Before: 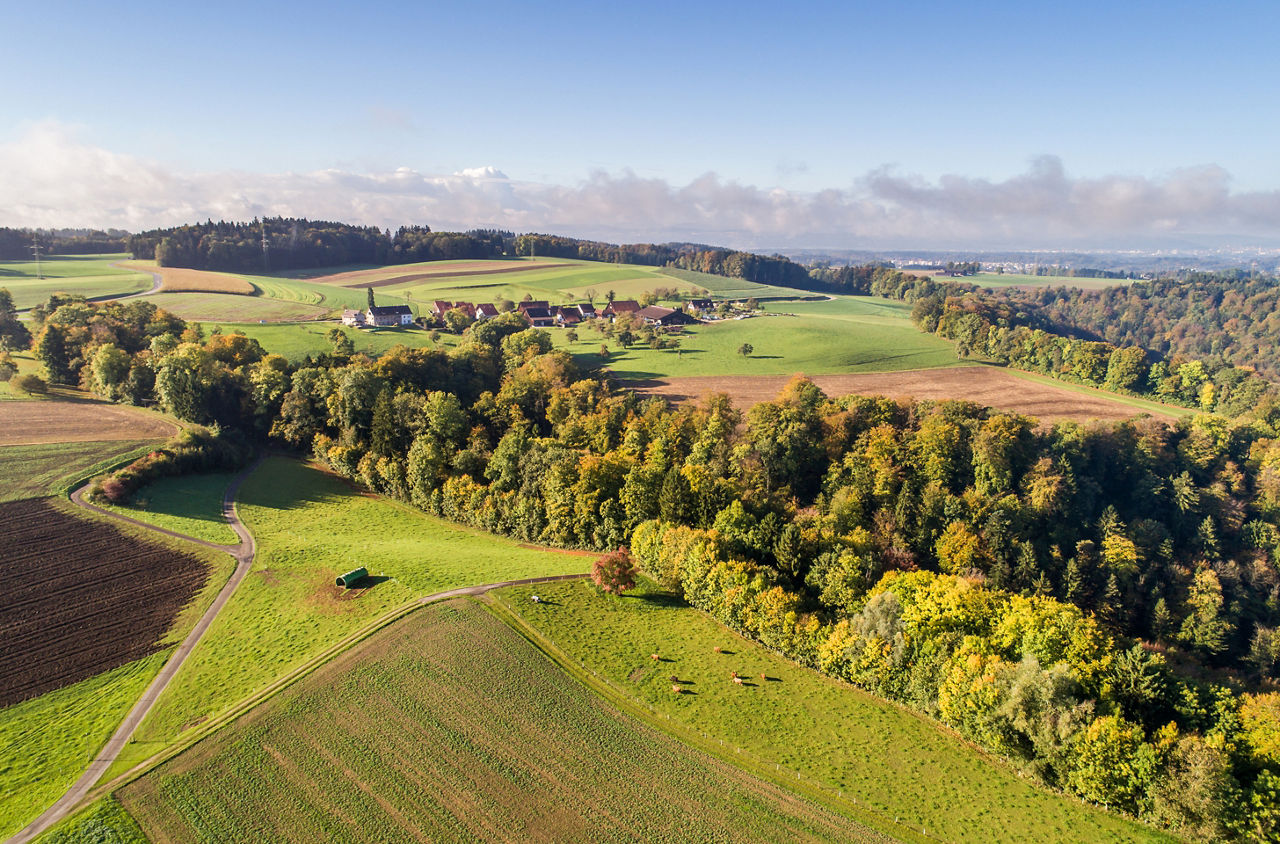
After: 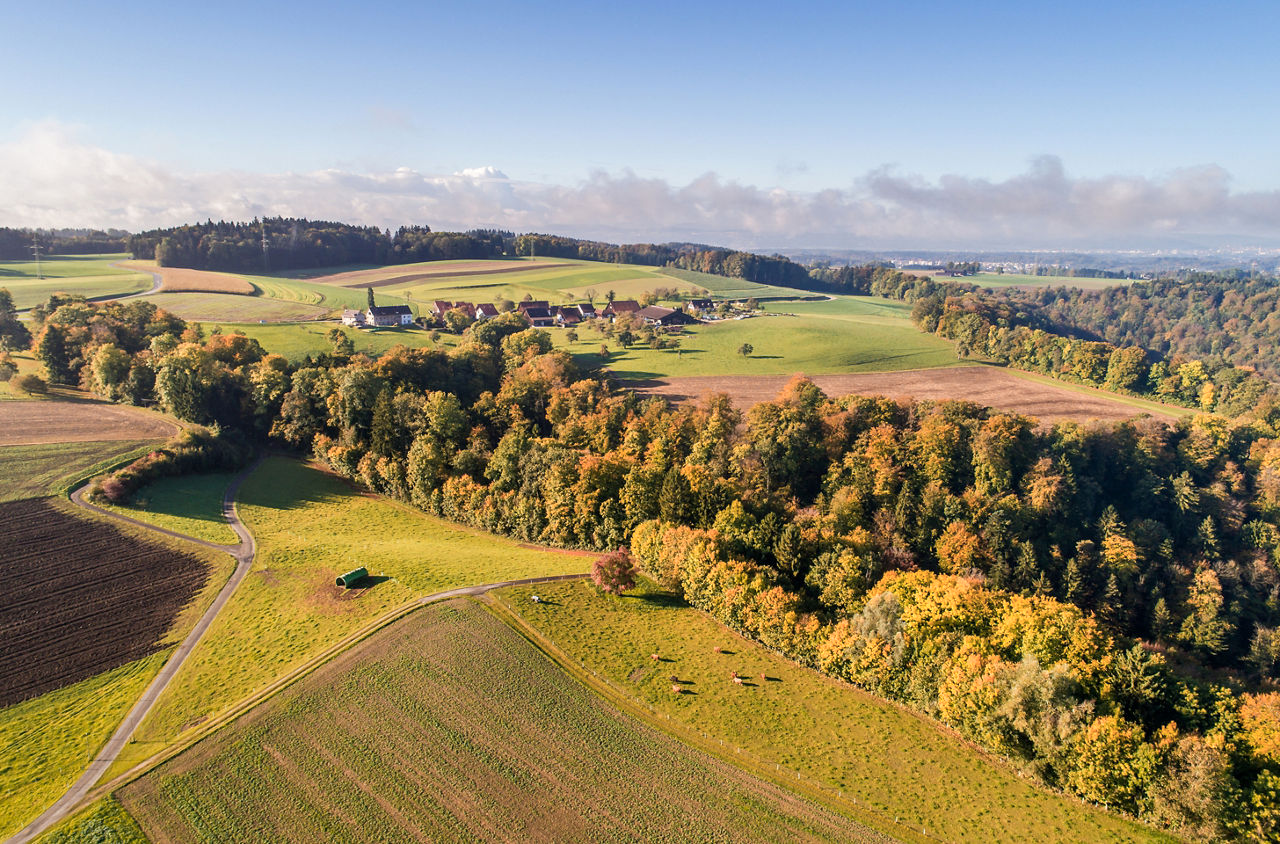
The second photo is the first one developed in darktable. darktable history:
color zones: curves: ch1 [(0, 0.469) (0.072, 0.457) (0.243, 0.494) (0.429, 0.5) (0.571, 0.5) (0.714, 0.5) (0.857, 0.5) (1, 0.469)]; ch2 [(0, 0.499) (0.143, 0.467) (0.242, 0.436) (0.429, 0.493) (0.571, 0.5) (0.714, 0.5) (0.857, 0.5) (1, 0.499)]
